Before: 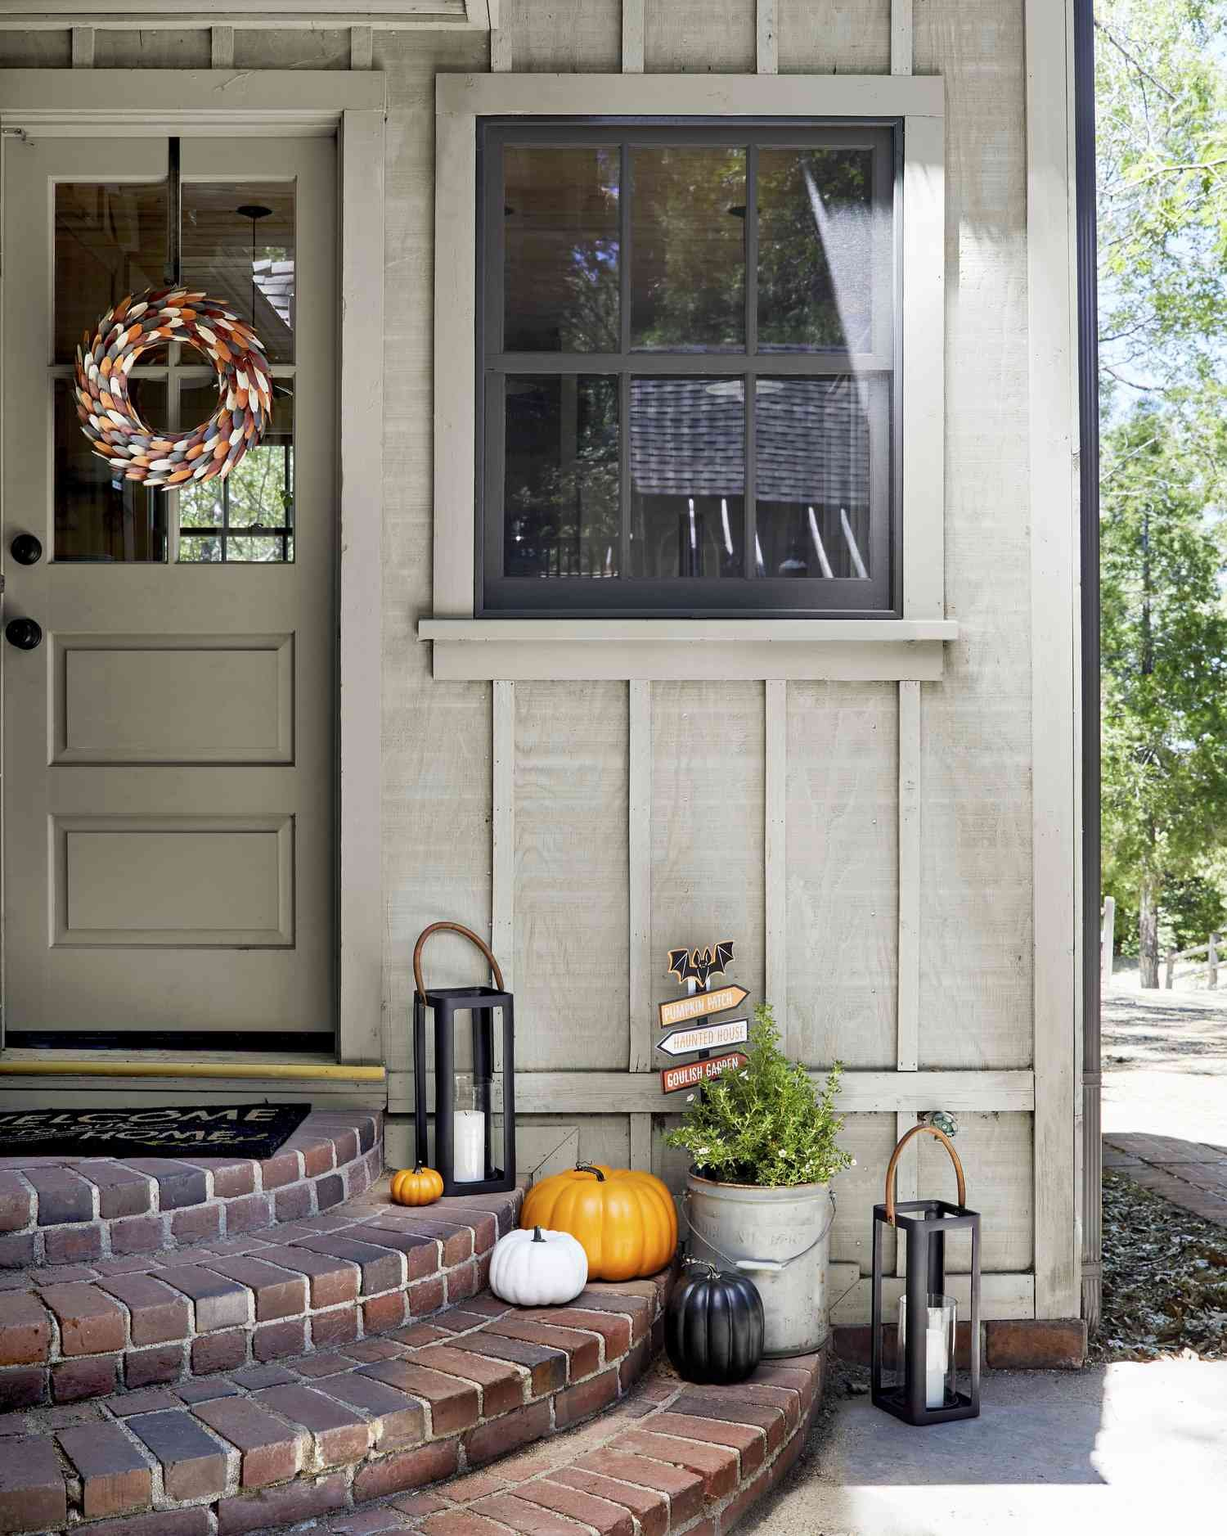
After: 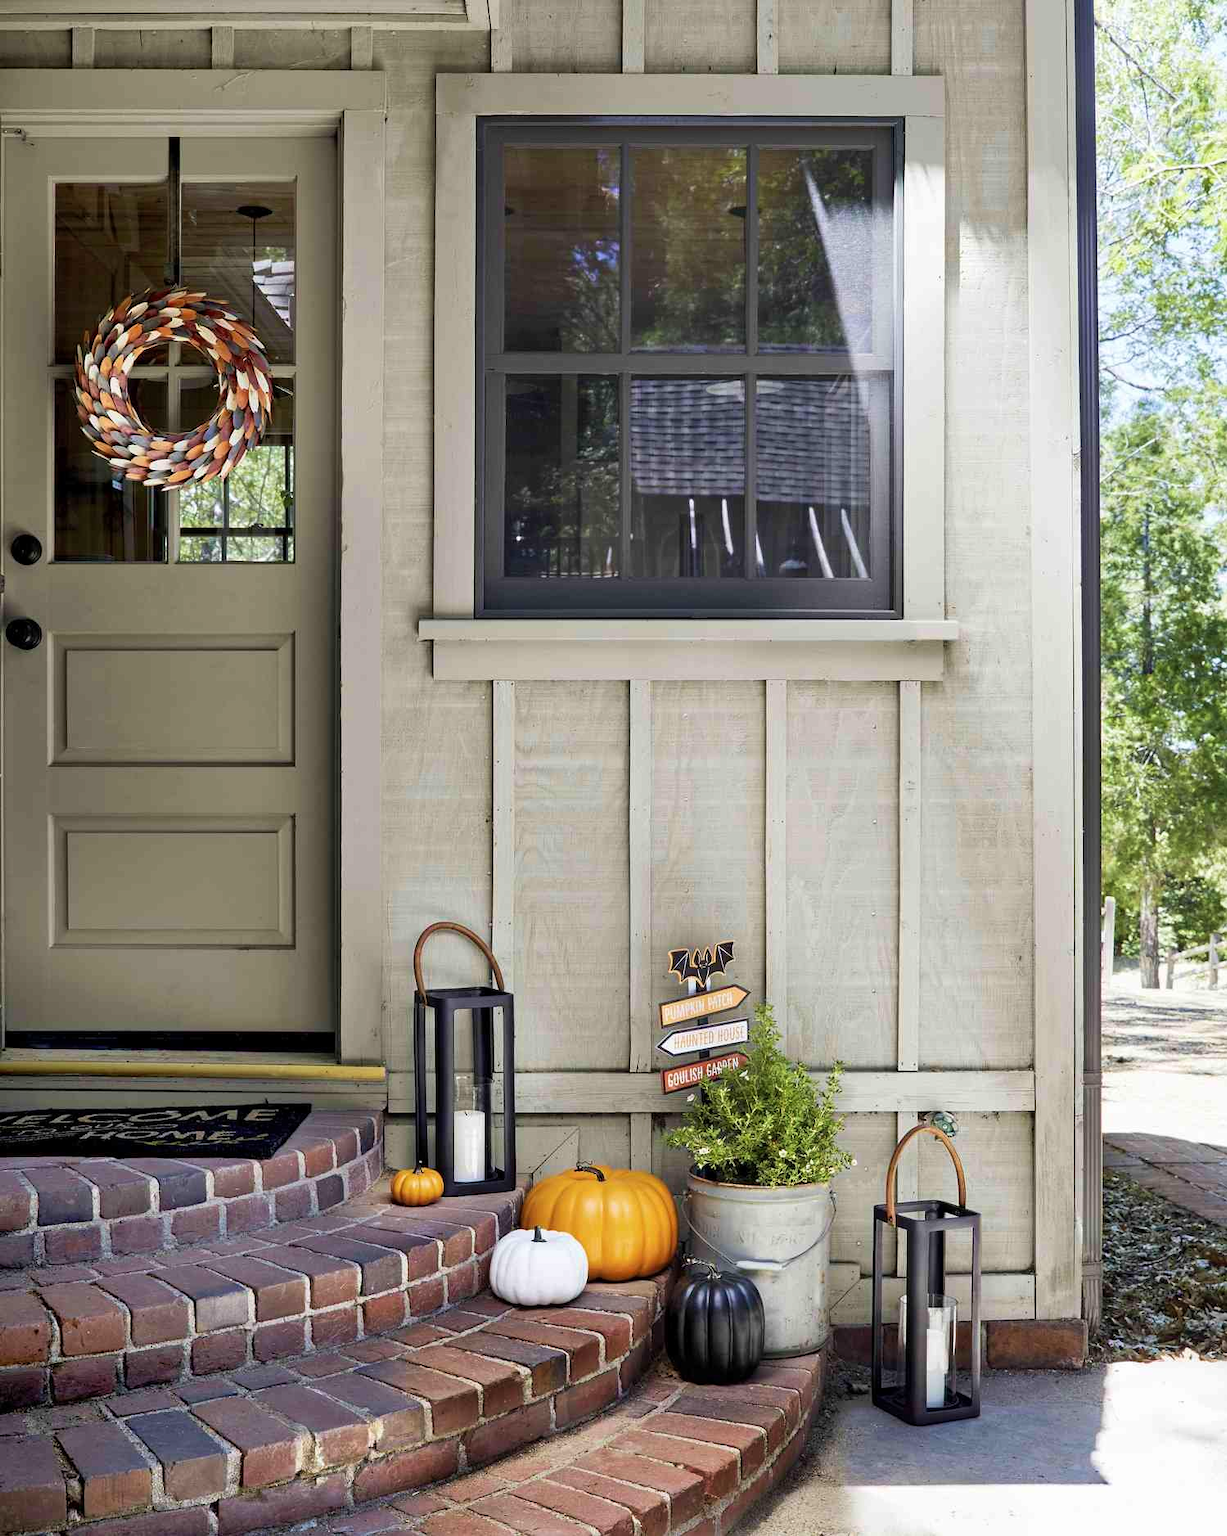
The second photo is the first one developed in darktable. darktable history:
rgb levels: preserve colors max RGB
velvia: on, module defaults
